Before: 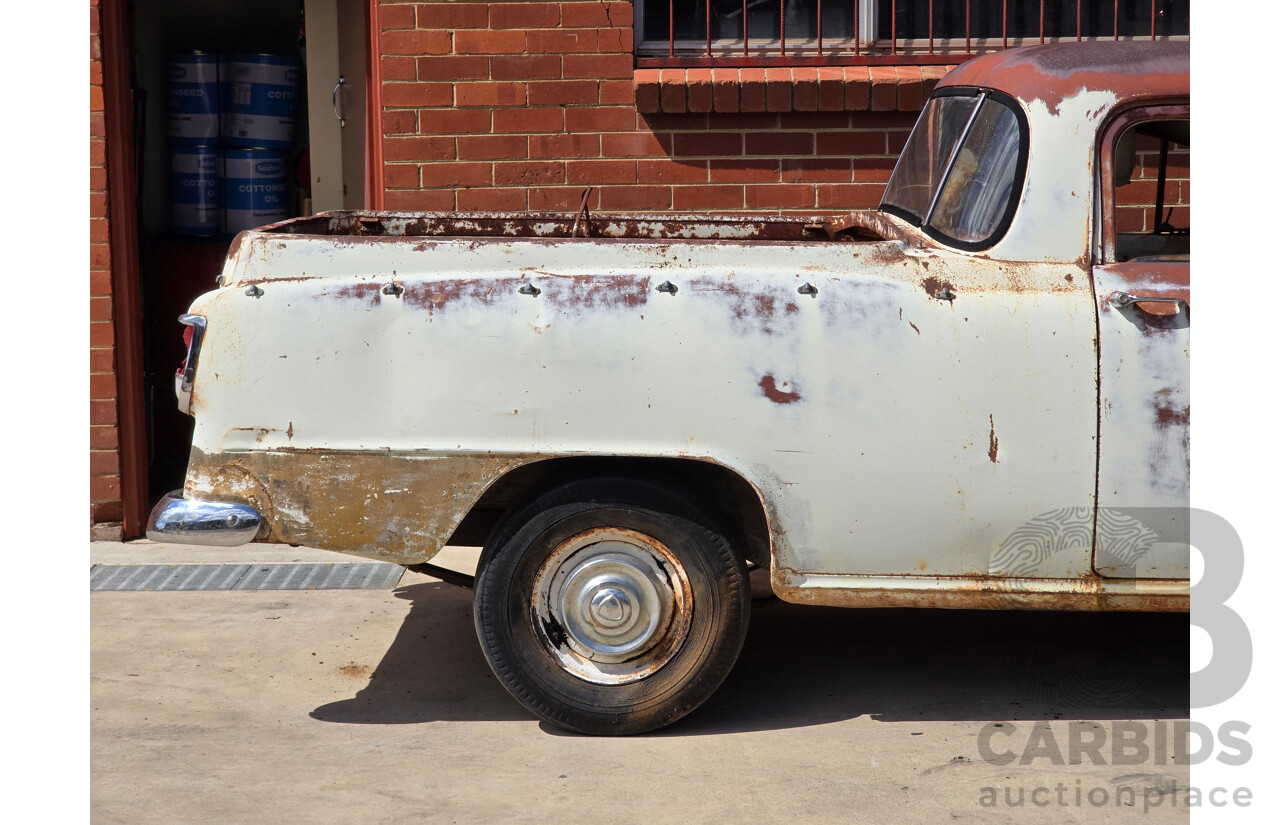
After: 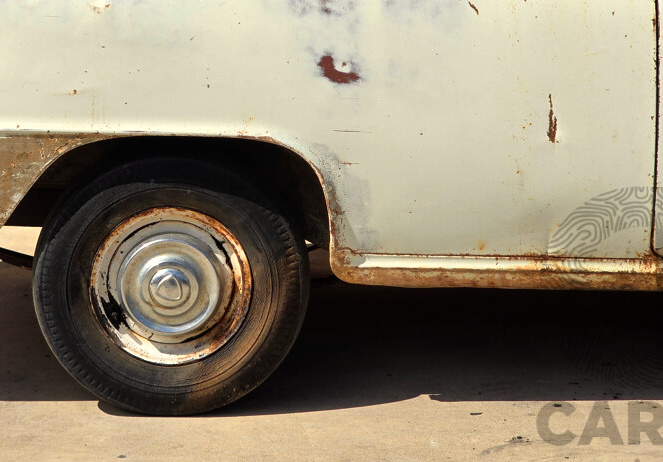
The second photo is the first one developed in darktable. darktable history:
color balance: contrast 10%
white balance: red 1.029, blue 0.92
crop: left 34.479%, top 38.822%, right 13.718%, bottom 5.172%
